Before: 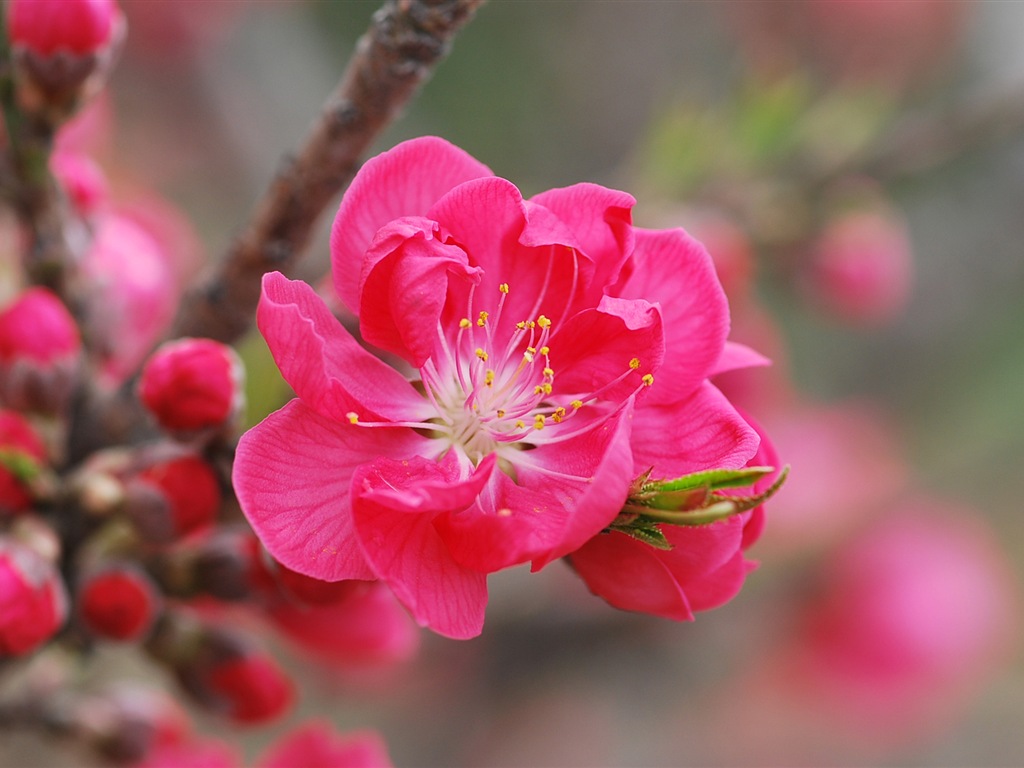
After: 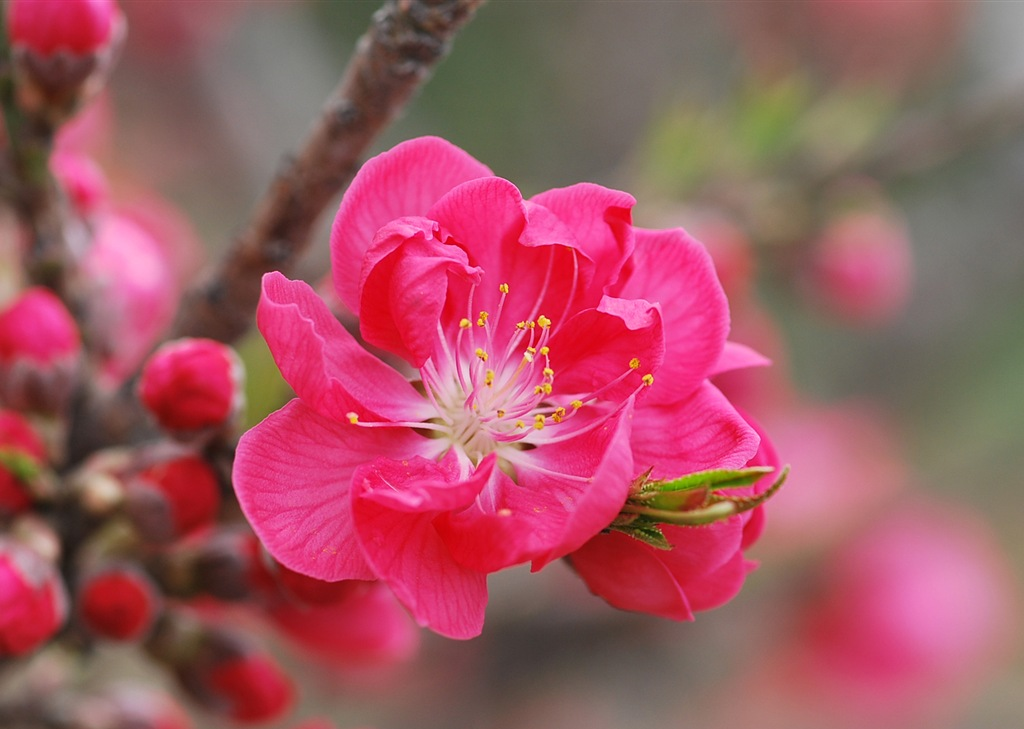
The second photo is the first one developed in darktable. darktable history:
crop and rotate: top 0.014%, bottom 5.043%
